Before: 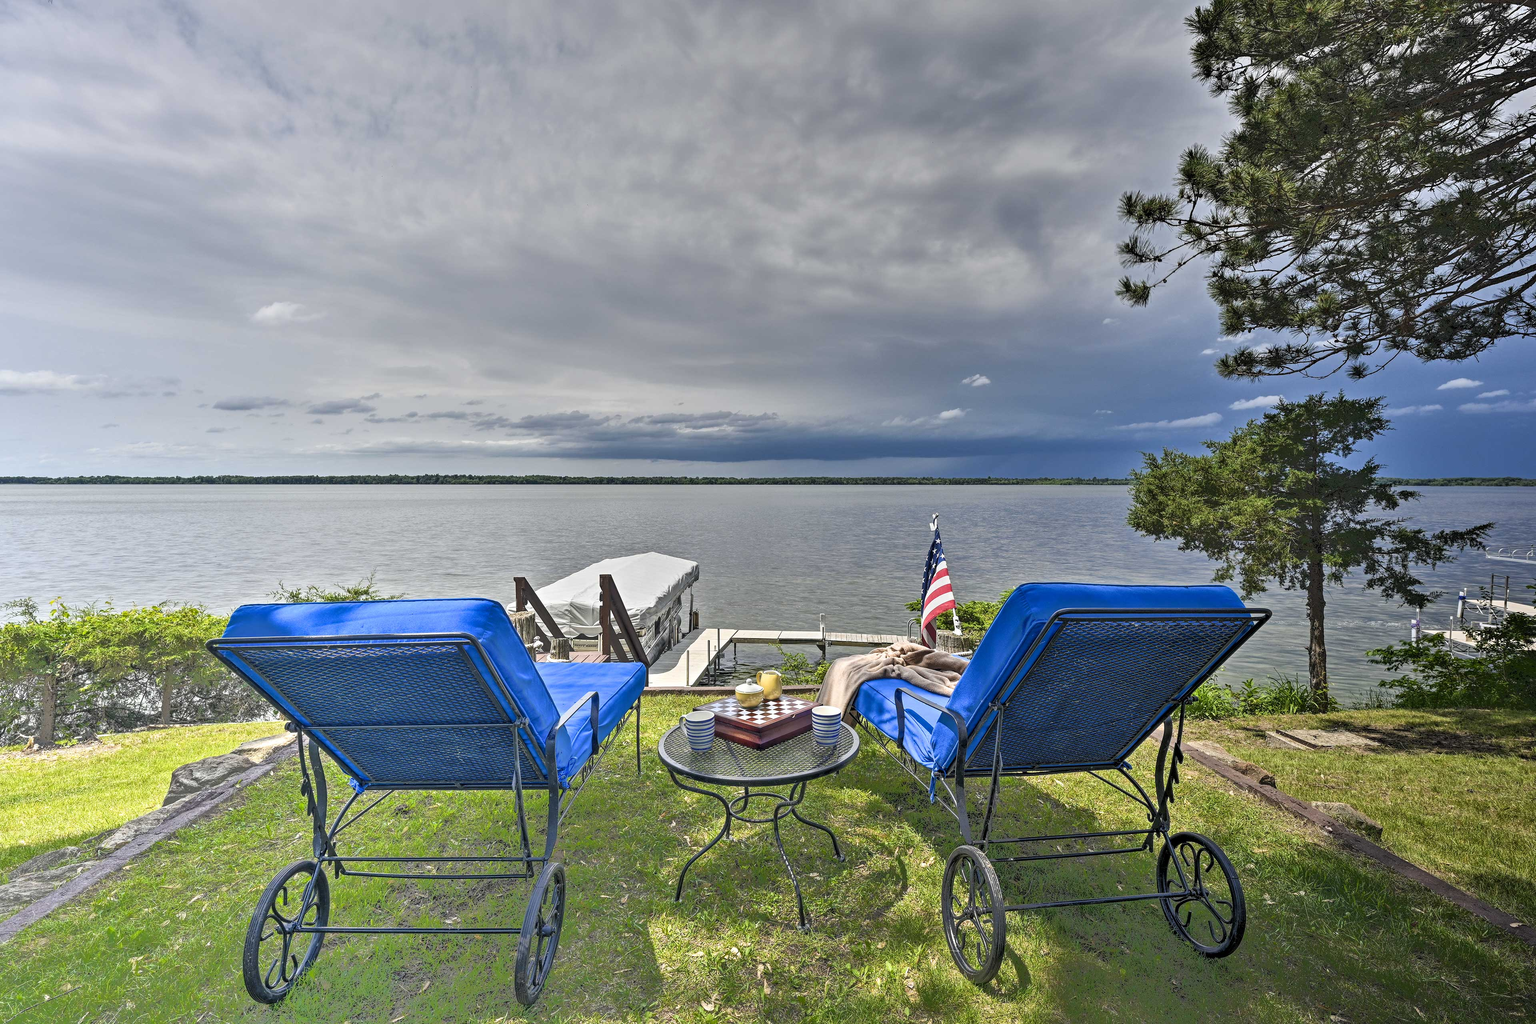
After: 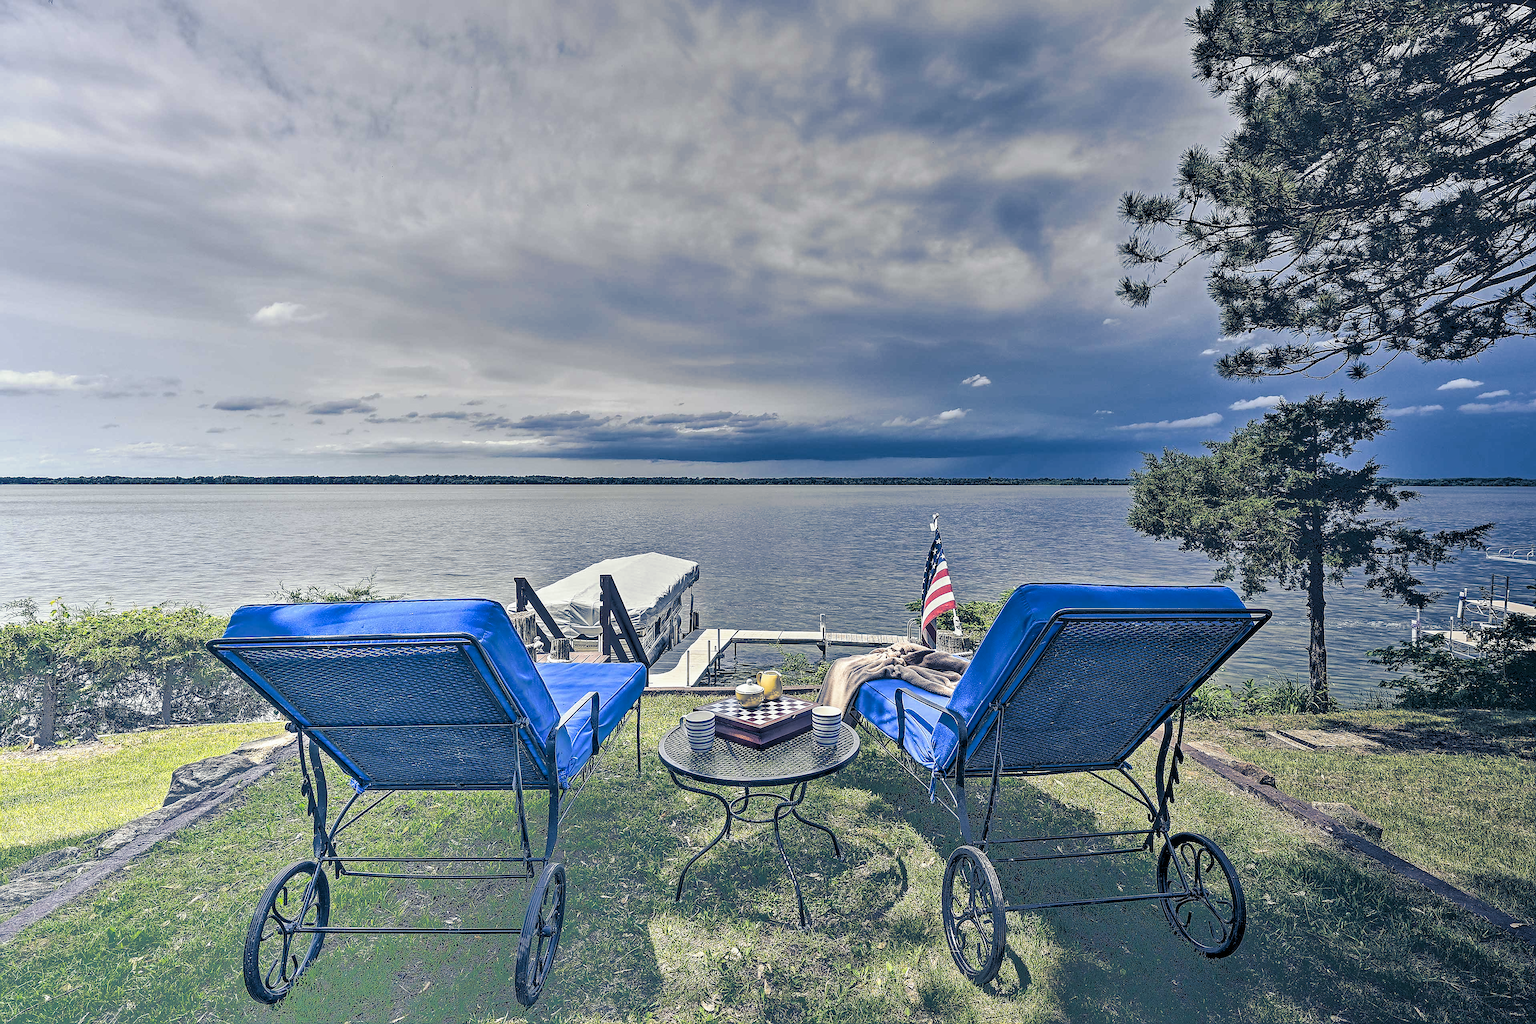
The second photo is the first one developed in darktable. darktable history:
split-toning: shadows › hue 226.8°, shadows › saturation 0.84
sharpen: radius 1.4, amount 1.25, threshold 0.7
local contrast: on, module defaults
